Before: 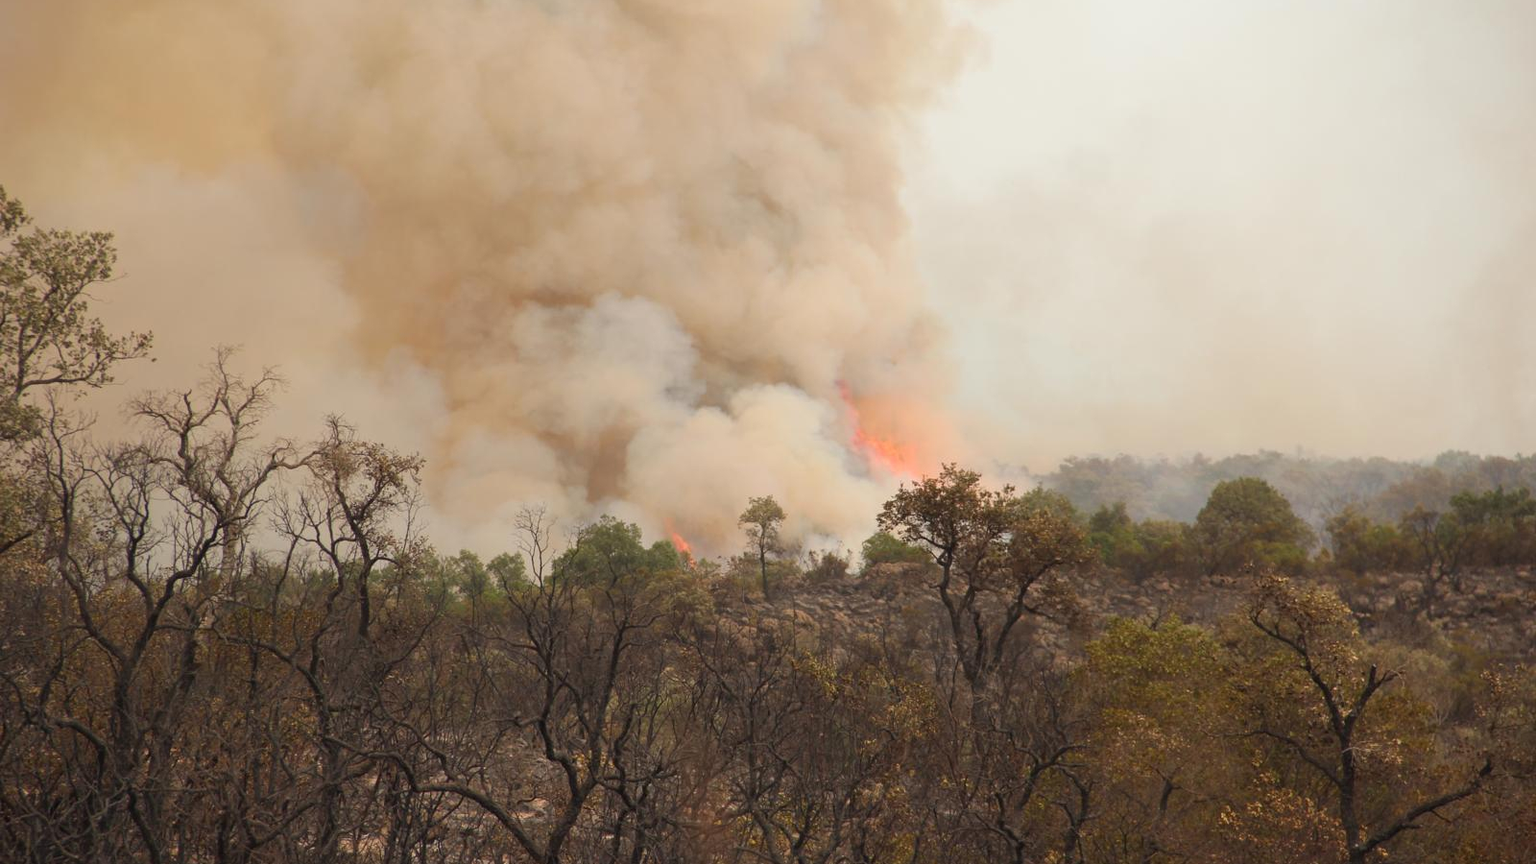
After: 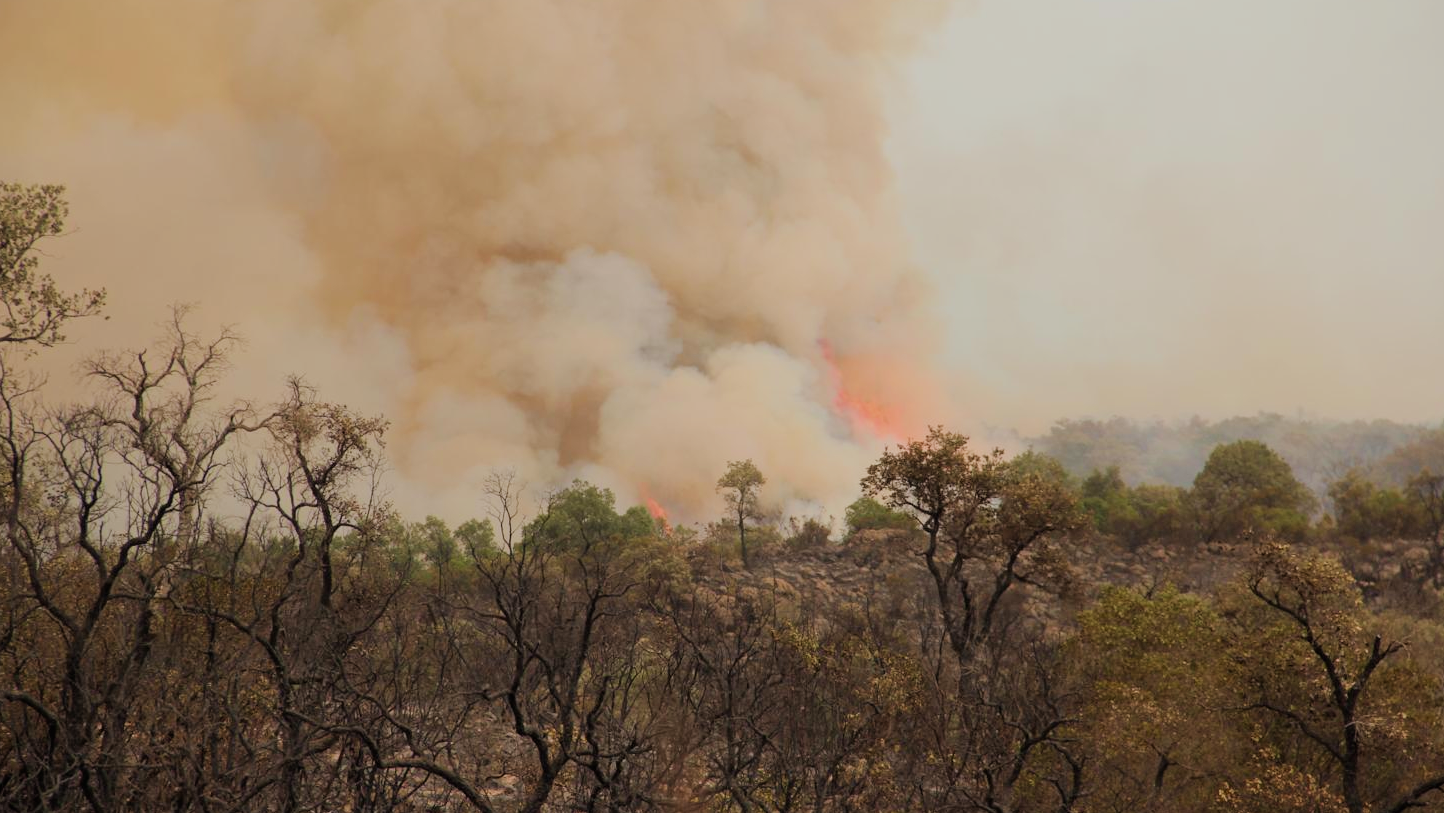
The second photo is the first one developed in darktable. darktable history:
filmic rgb: black relative exposure -7.26 EV, white relative exposure 5.05 EV, hardness 3.21
crop: left 3.36%, top 6.429%, right 6.374%, bottom 3.228%
velvia: on, module defaults
